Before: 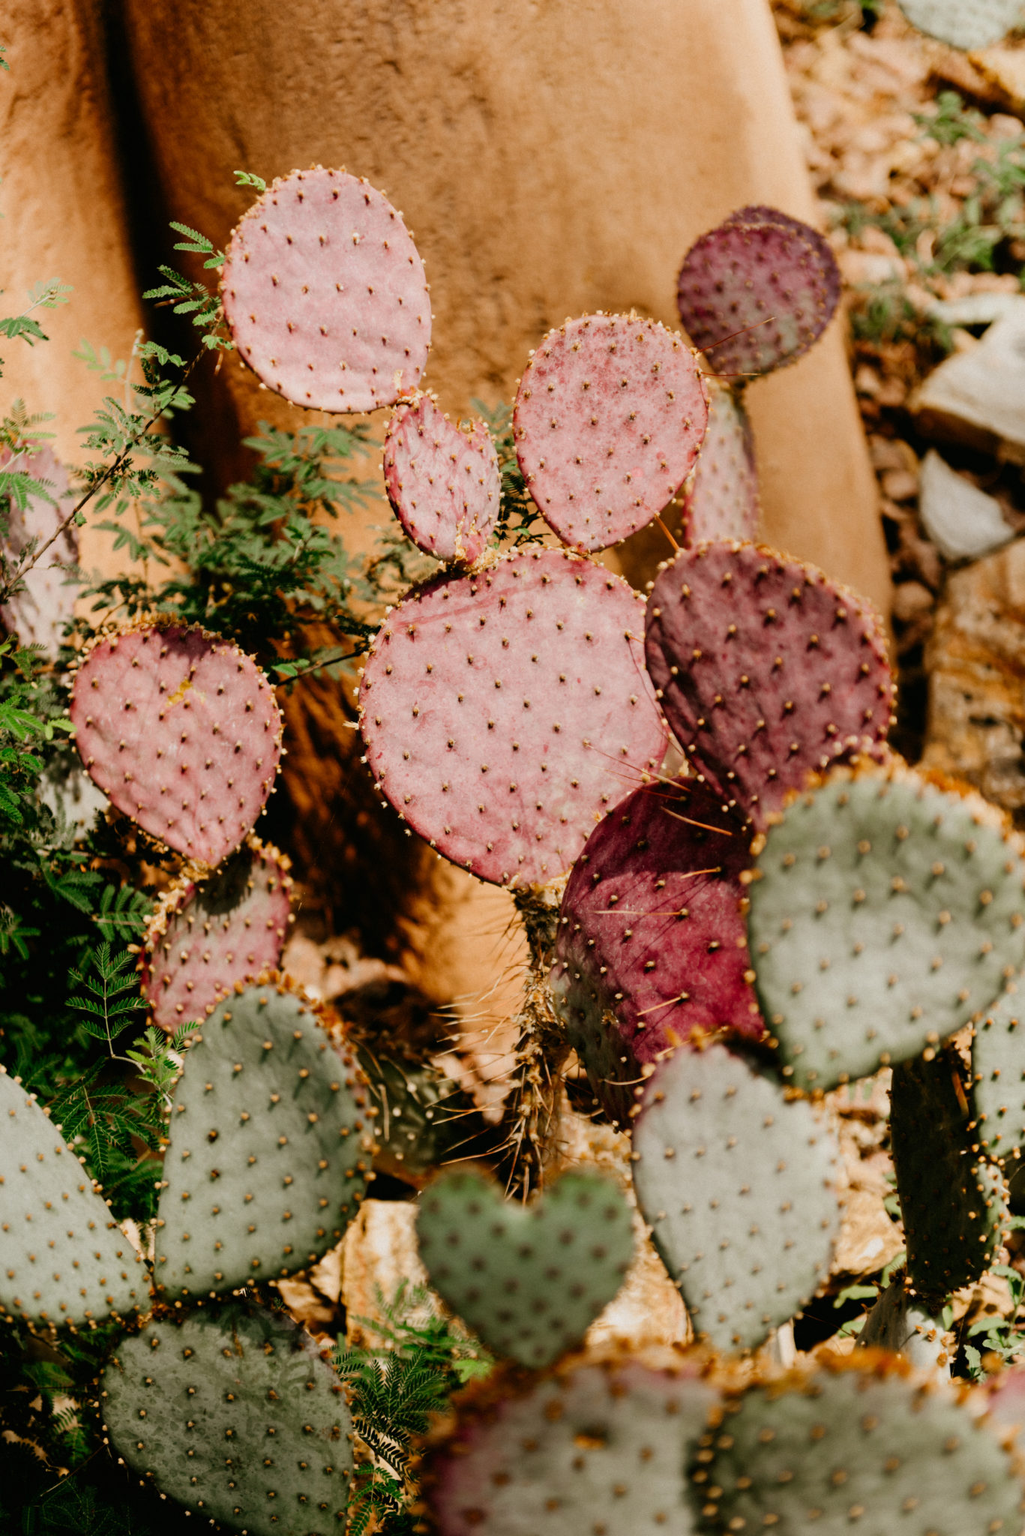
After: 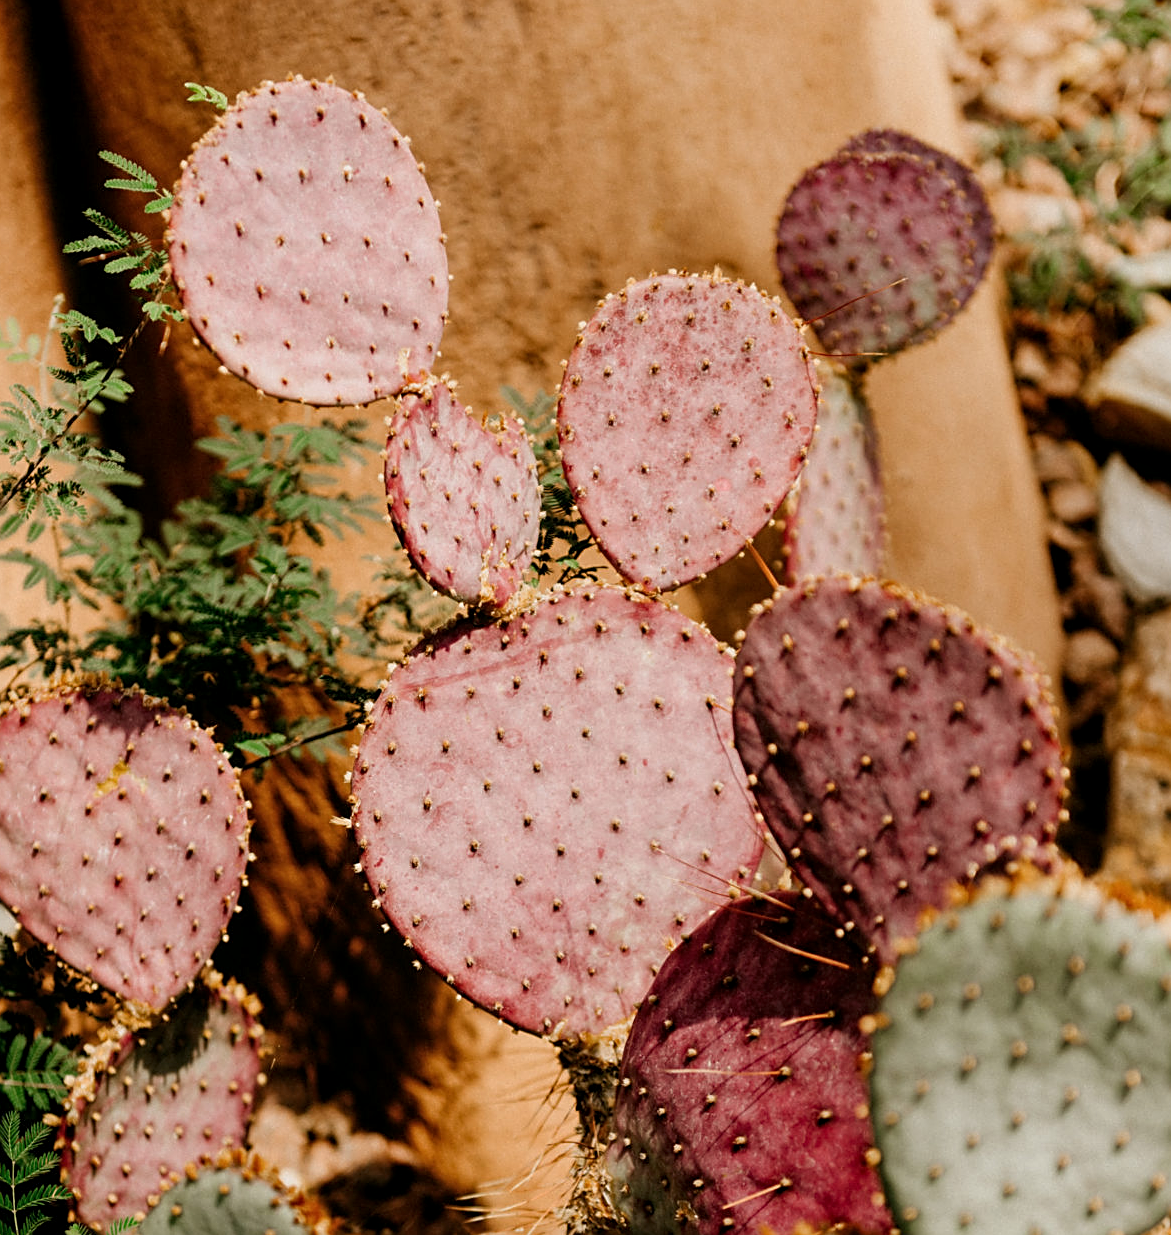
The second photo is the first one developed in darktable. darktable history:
color correction: highlights b* -0.058, saturation 0.982
crop and rotate: left 9.339%, top 7.087%, right 4.941%, bottom 32.592%
sharpen: on, module defaults
local contrast: highlights 102%, shadows 100%, detail 119%, midtone range 0.2
